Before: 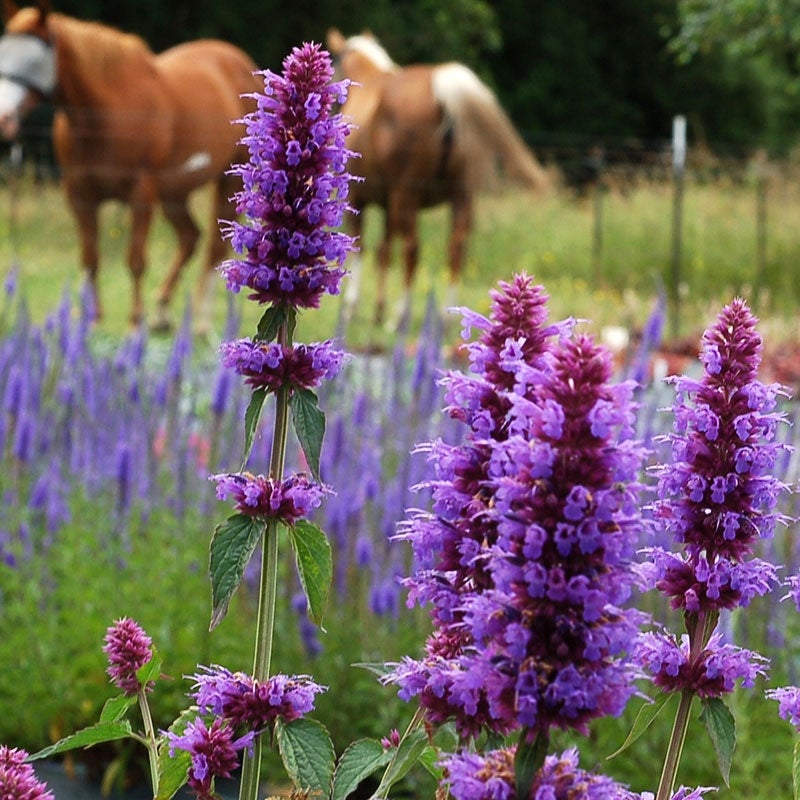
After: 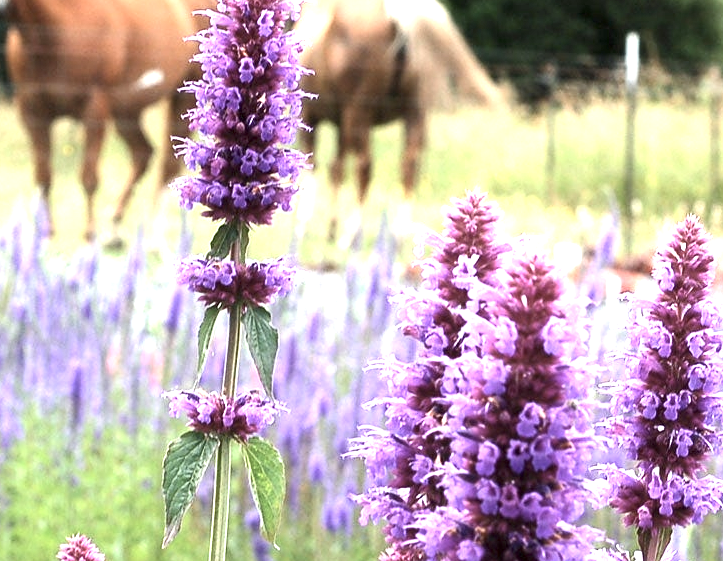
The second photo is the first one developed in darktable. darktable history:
crop: left 5.953%, top 10.397%, right 3.622%, bottom 19.431%
exposure: black level correction 0.001, exposure 1.726 EV, compensate highlight preservation false
contrast brightness saturation: contrast 0.104, saturation -0.359
